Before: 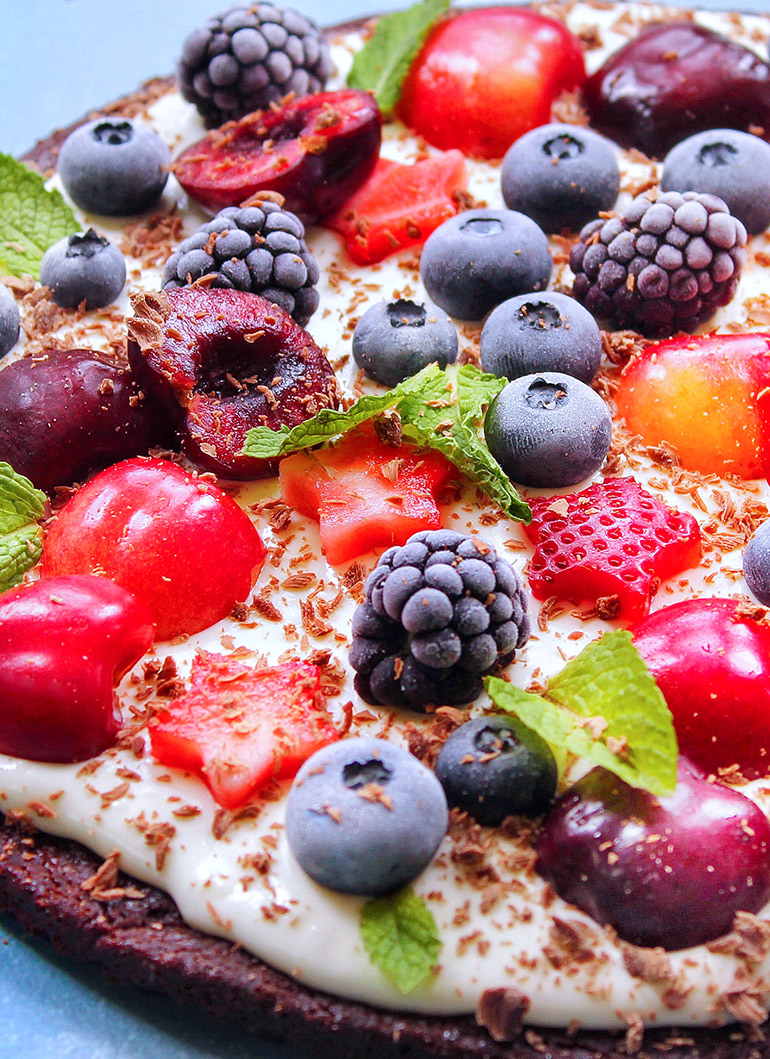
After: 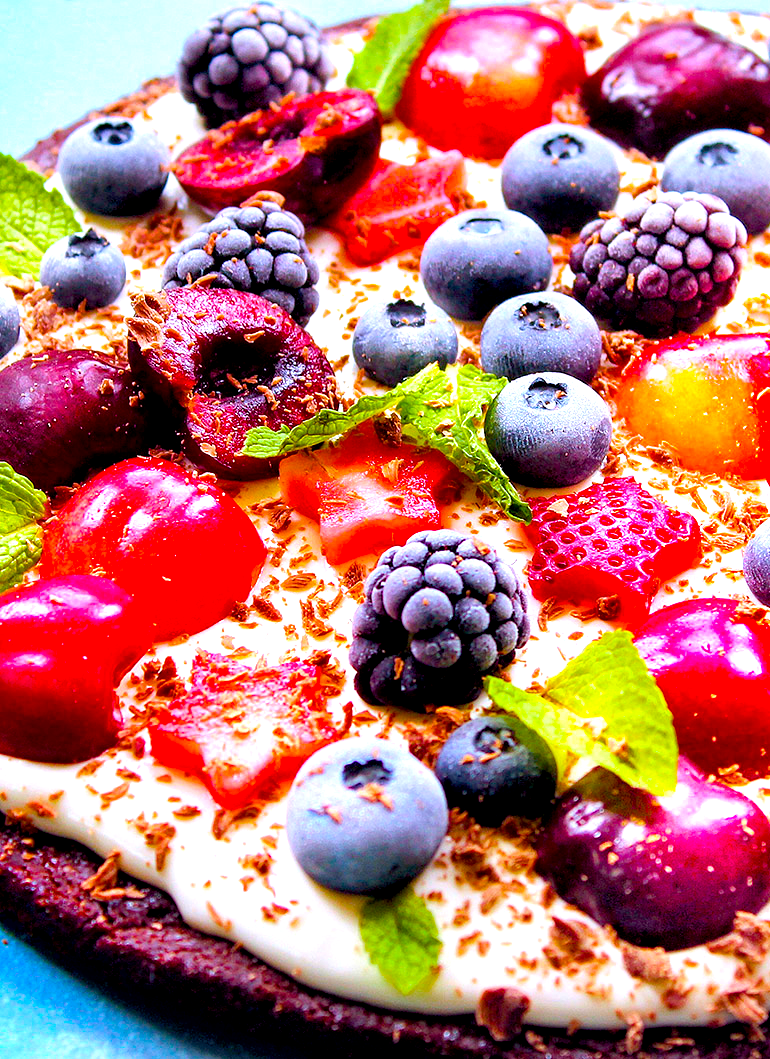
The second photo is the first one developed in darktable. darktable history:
exposure: black level correction 0.011, compensate highlight preservation false
color balance rgb: linear chroma grading › global chroma 20%, perceptual saturation grading › global saturation 25%, perceptual brilliance grading › global brilliance 20%, global vibrance 20%
